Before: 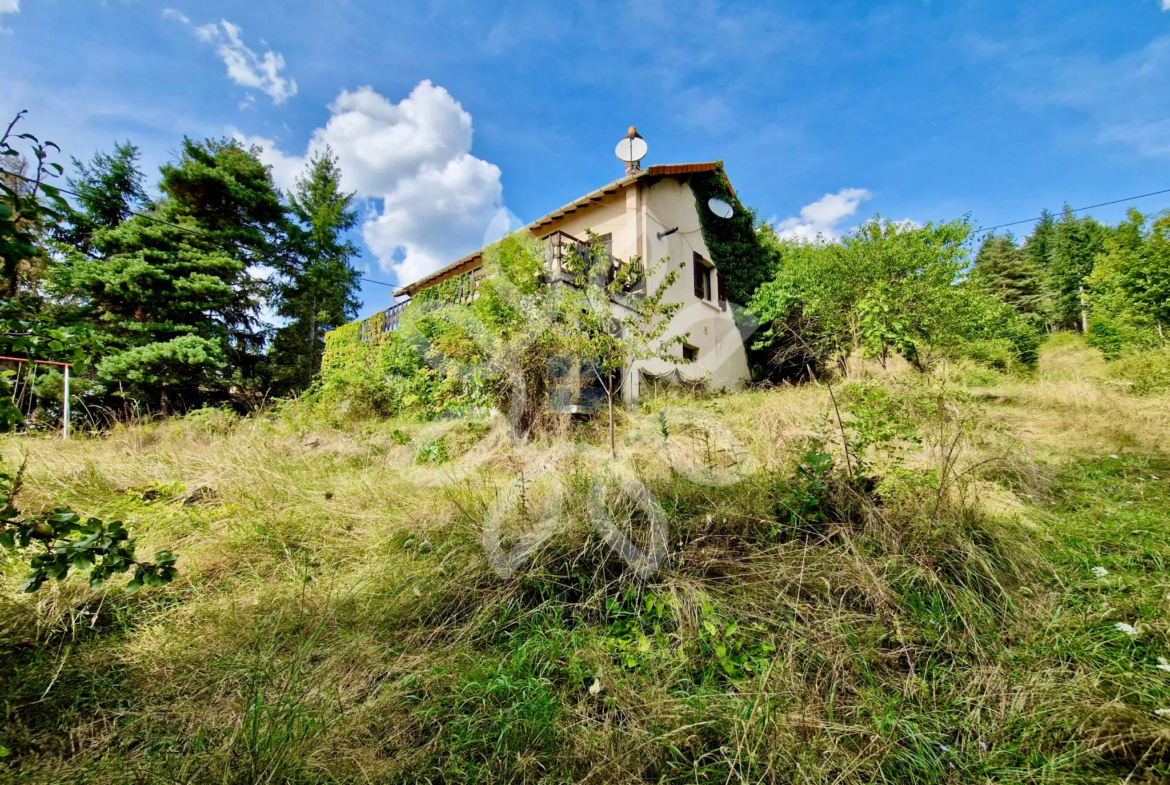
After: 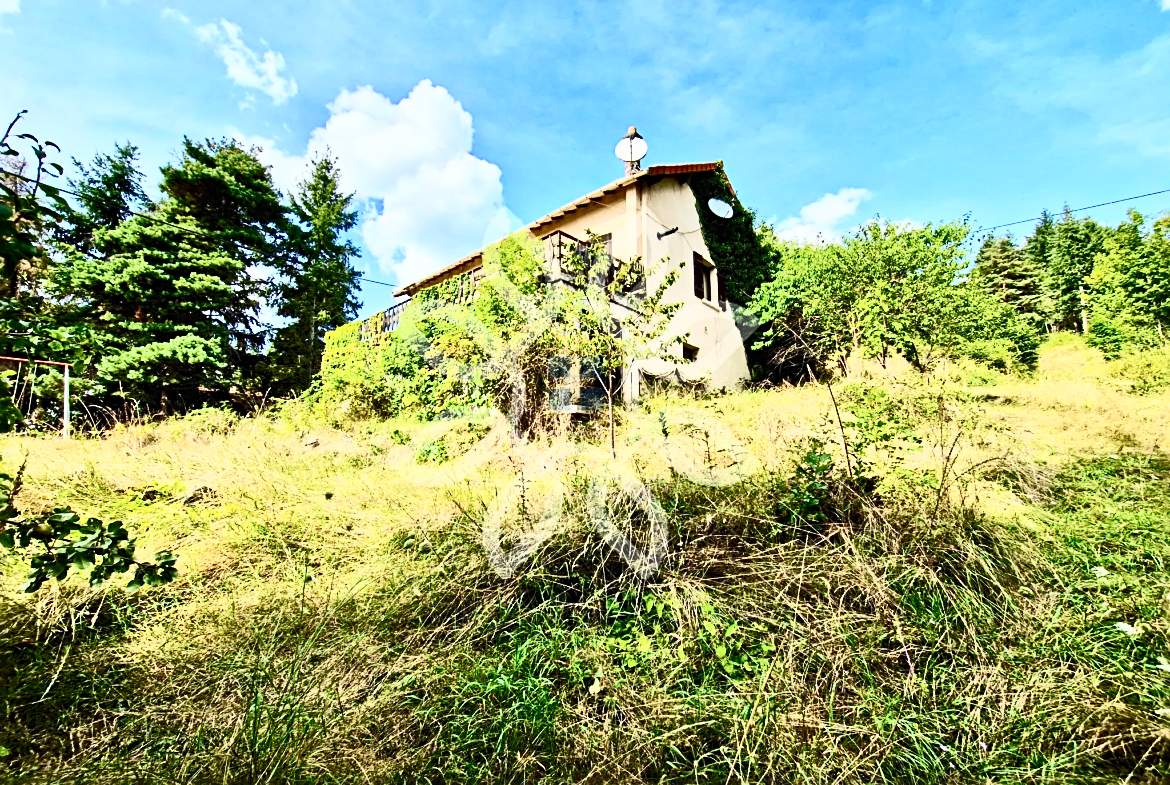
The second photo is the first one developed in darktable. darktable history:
sharpen: radius 2.758
contrast brightness saturation: contrast 0.609, brightness 0.327, saturation 0.148
